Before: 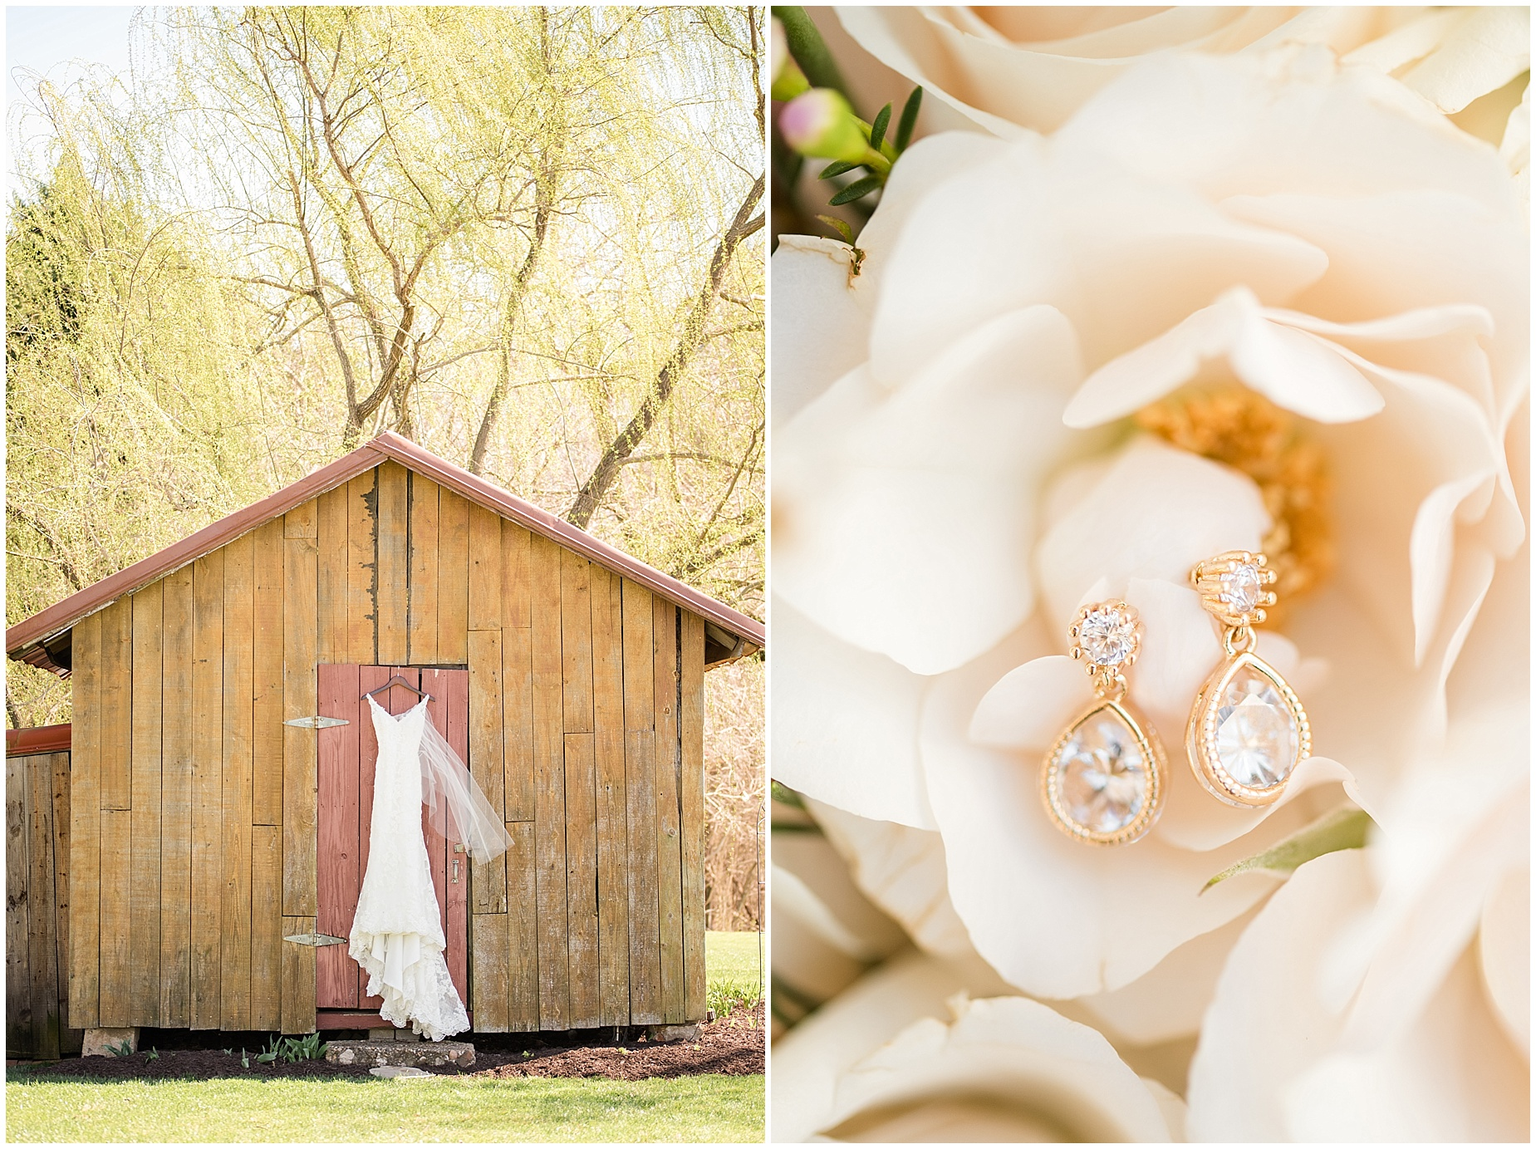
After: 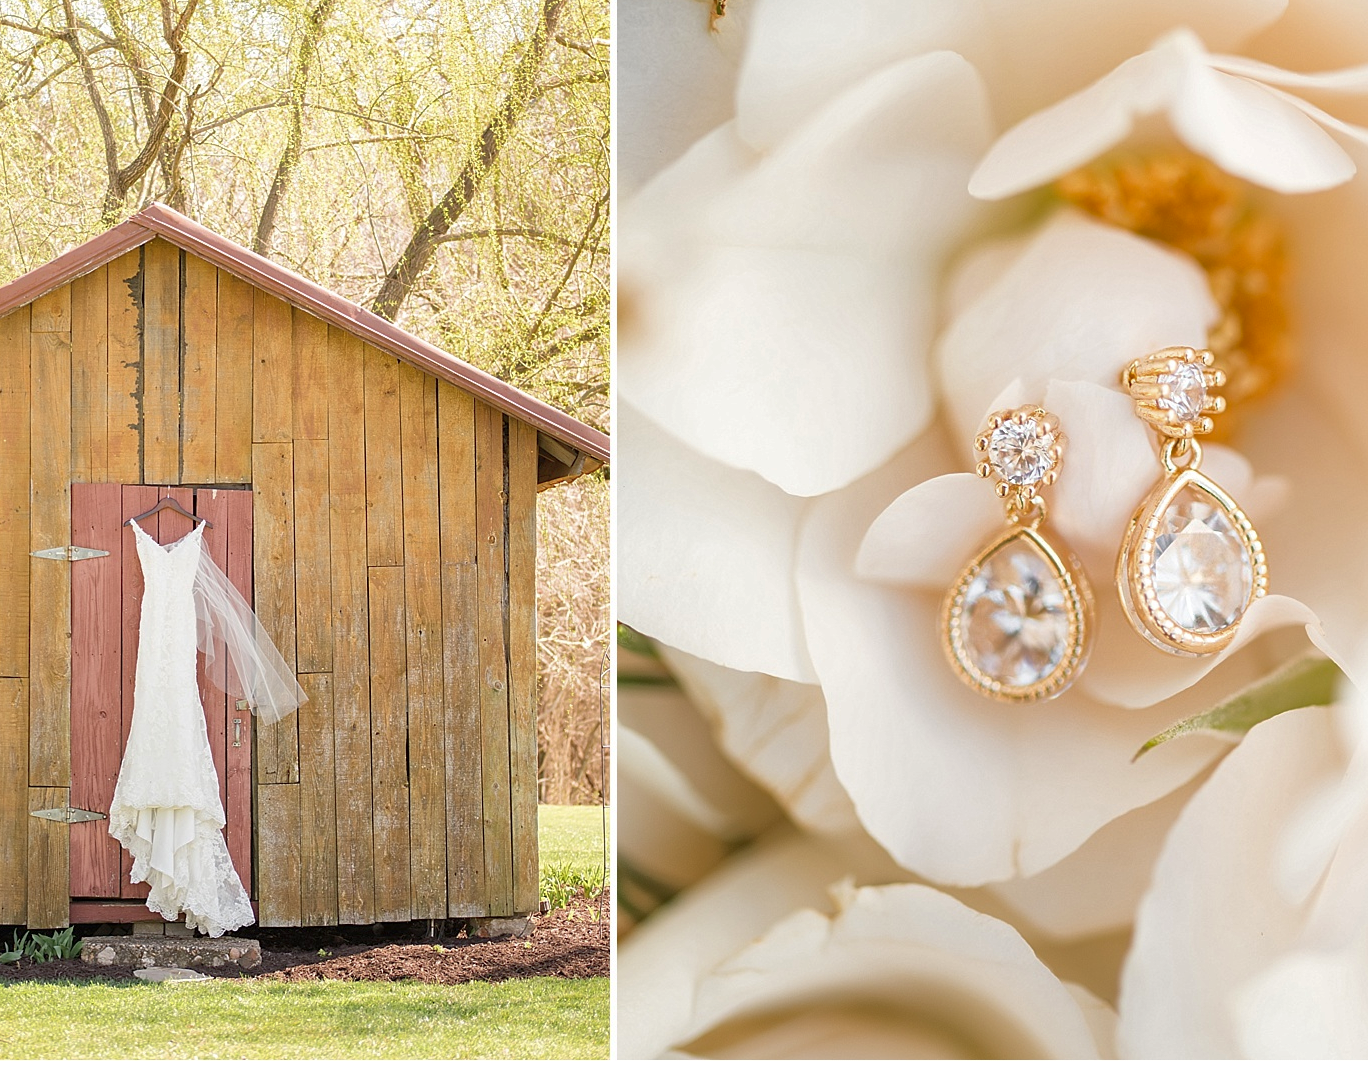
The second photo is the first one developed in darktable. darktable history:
shadows and highlights: on, module defaults
crop: left 16.871%, top 22.857%, right 9.116%
